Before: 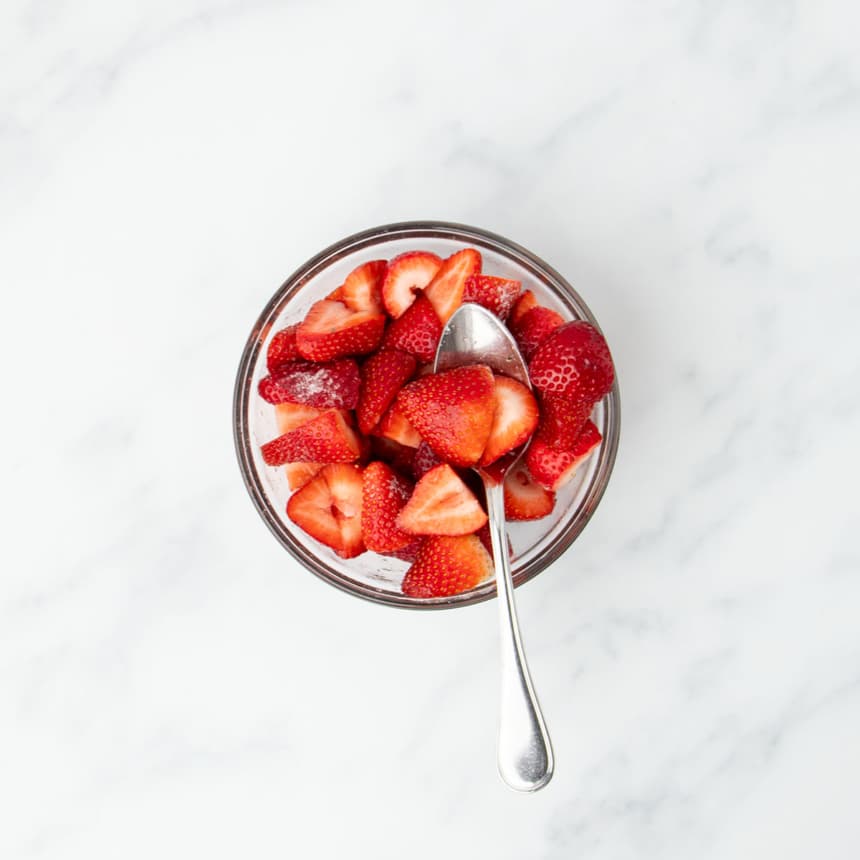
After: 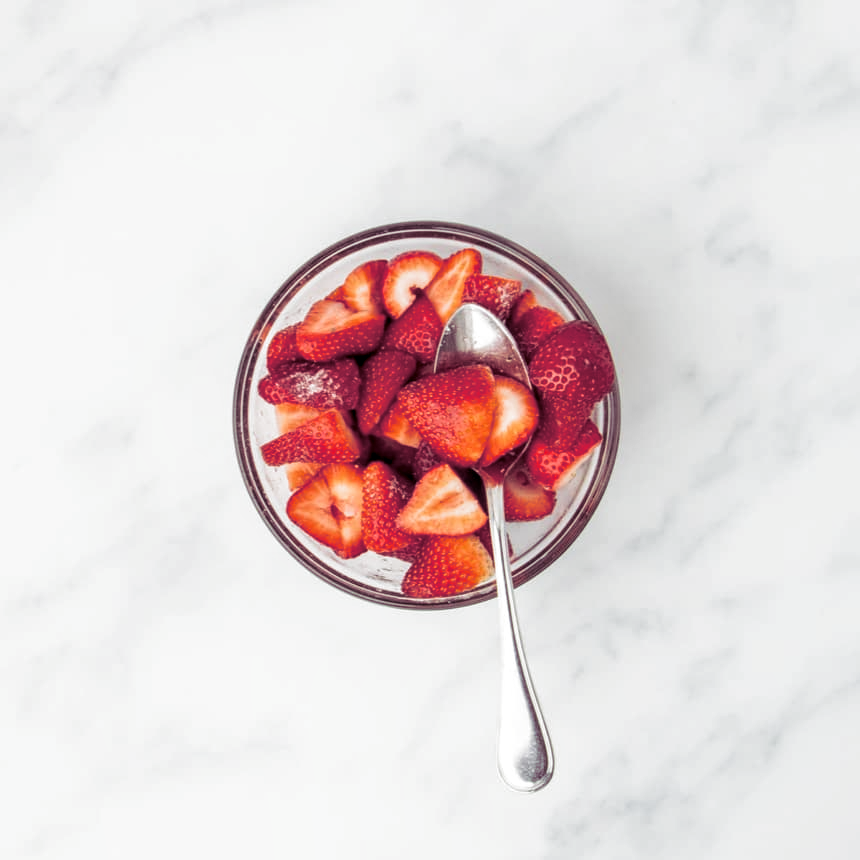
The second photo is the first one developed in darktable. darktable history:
tone equalizer: on, module defaults
split-toning: shadows › hue 316.8°, shadows › saturation 0.47, highlights › hue 201.6°, highlights › saturation 0, balance -41.97, compress 28.01%
local contrast: detail 130%
